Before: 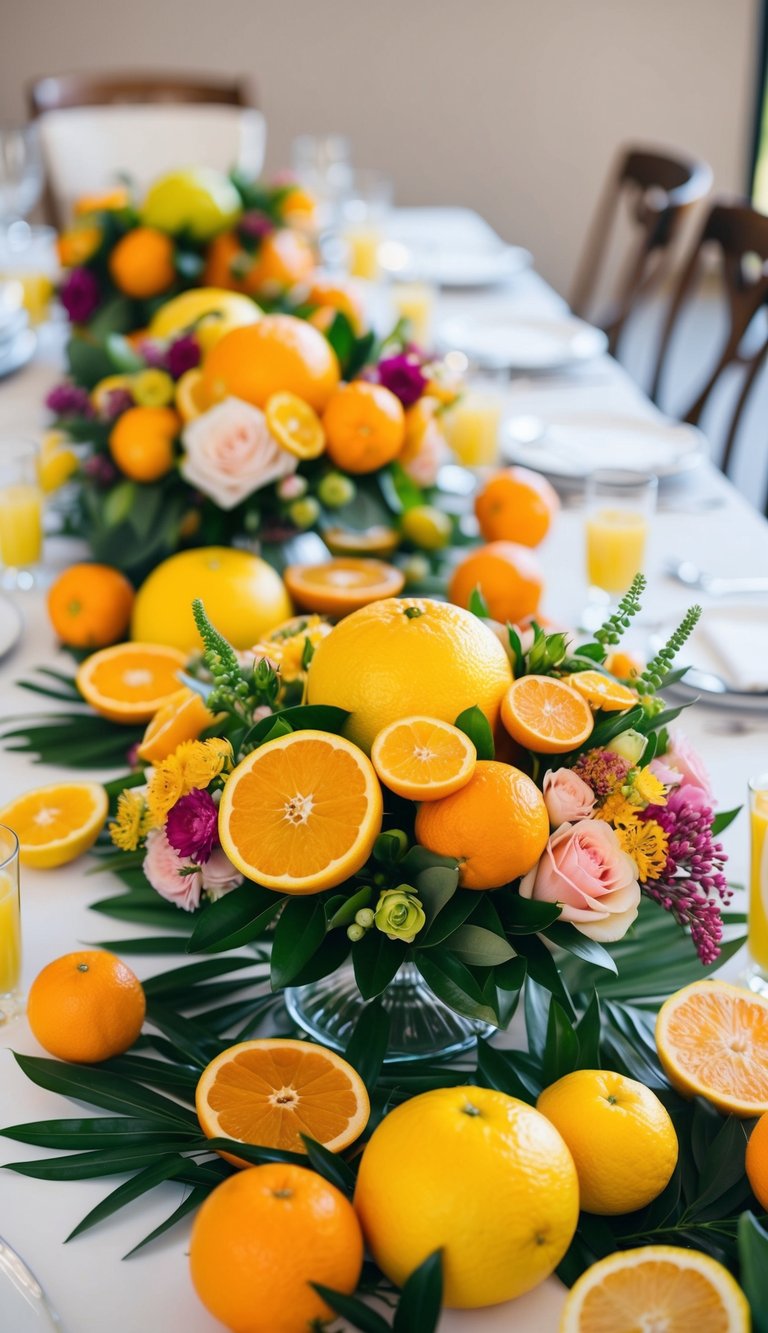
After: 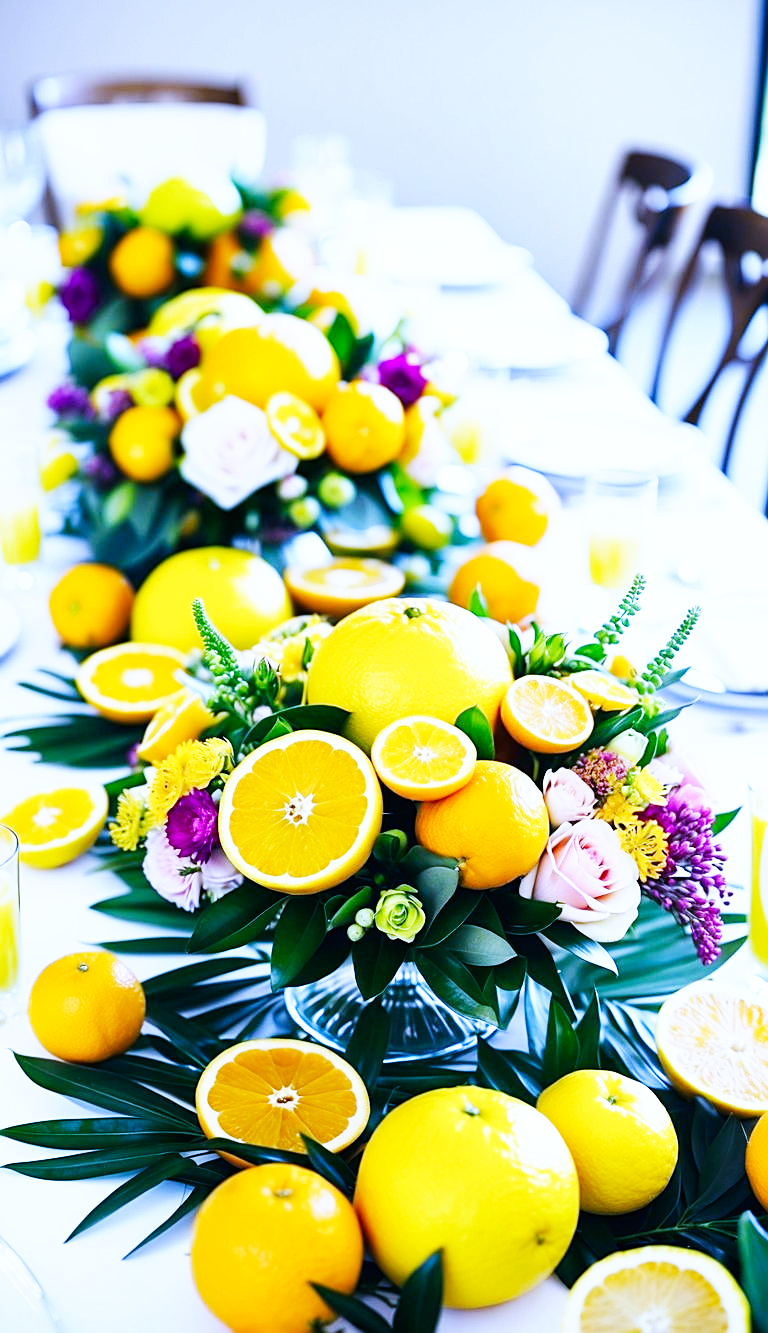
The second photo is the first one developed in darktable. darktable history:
base curve: curves: ch0 [(0, 0) (0.007, 0.004) (0.027, 0.03) (0.046, 0.07) (0.207, 0.54) (0.442, 0.872) (0.673, 0.972) (1, 1)], preserve colors none
exposure: exposure 0.2 EV, compensate highlight preservation false
white balance: red 0.766, blue 1.537
color correction: highlights a* 0.003, highlights b* -0.283
sharpen: on, module defaults
